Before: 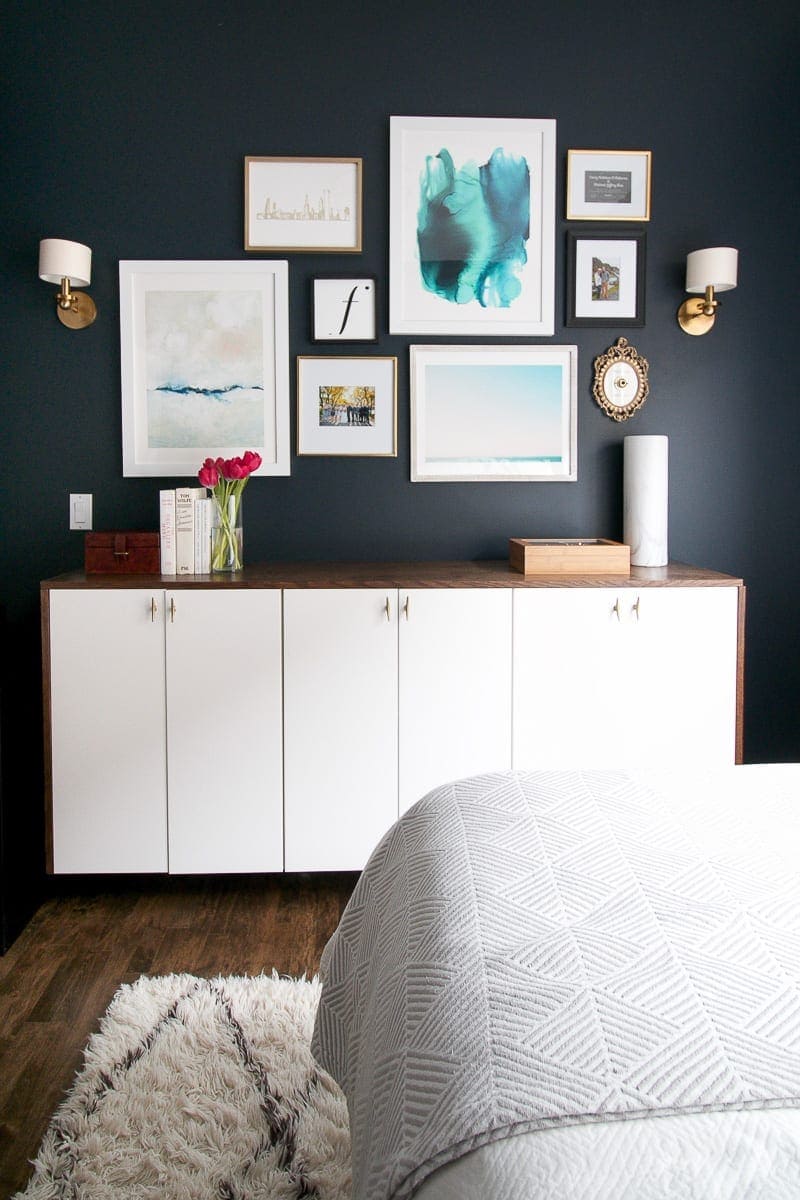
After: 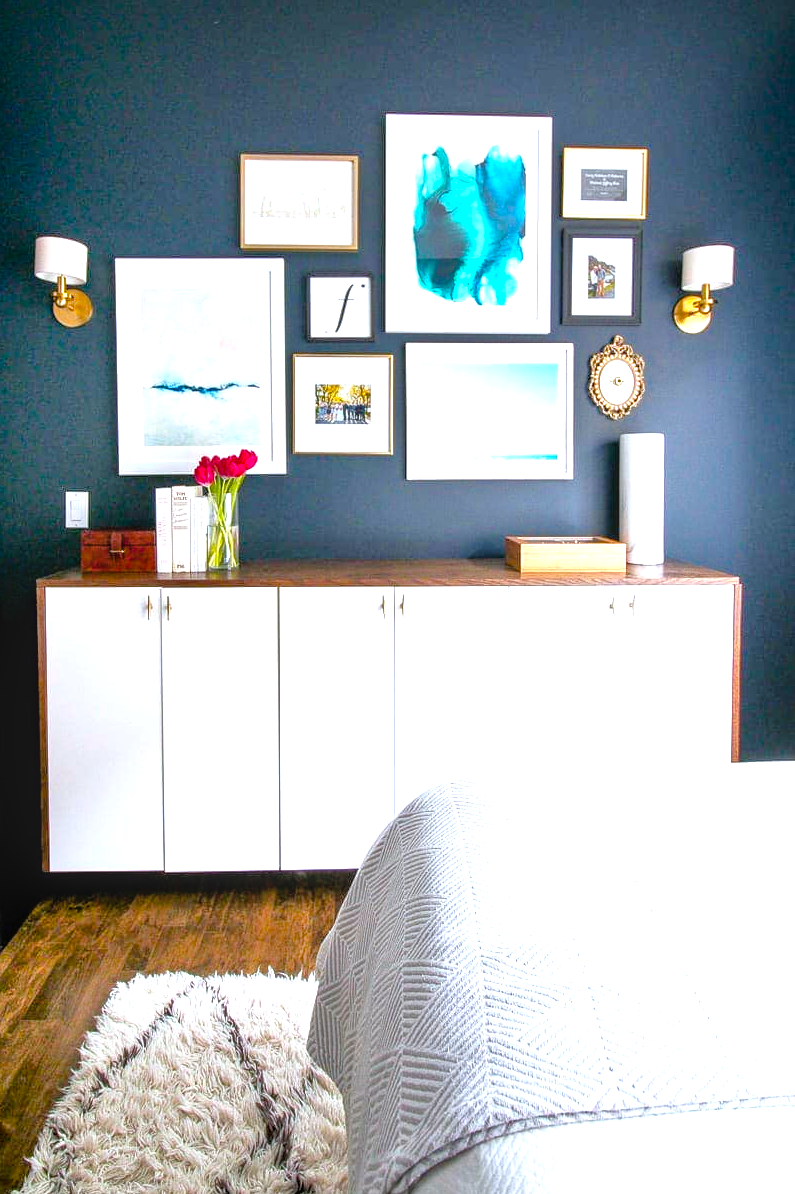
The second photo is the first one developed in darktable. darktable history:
crop and rotate: left 0.614%, top 0.179%, bottom 0.309%
white balance: red 0.967, blue 1.049
contrast brightness saturation: contrast 0.08, saturation 0.02
local contrast: on, module defaults
tone equalizer: -7 EV 0.15 EV, -6 EV 0.6 EV, -5 EV 1.15 EV, -4 EV 1.33 EV, -3 EV 1.15 EV, -2 EV 0.6 EV, -1 EV 0.15 EV, mask exposure compensation -0.5 EV
exposure: exposure 0.6 EV, compensate highlight preservation false
color balance rgb: linear chroma grading › global chroma 50%, perceptual saturation grading › global saturation 2.34%, global vibrance 6.64%, contrast 12.71%, saturation formula JzAzBz (2021)
